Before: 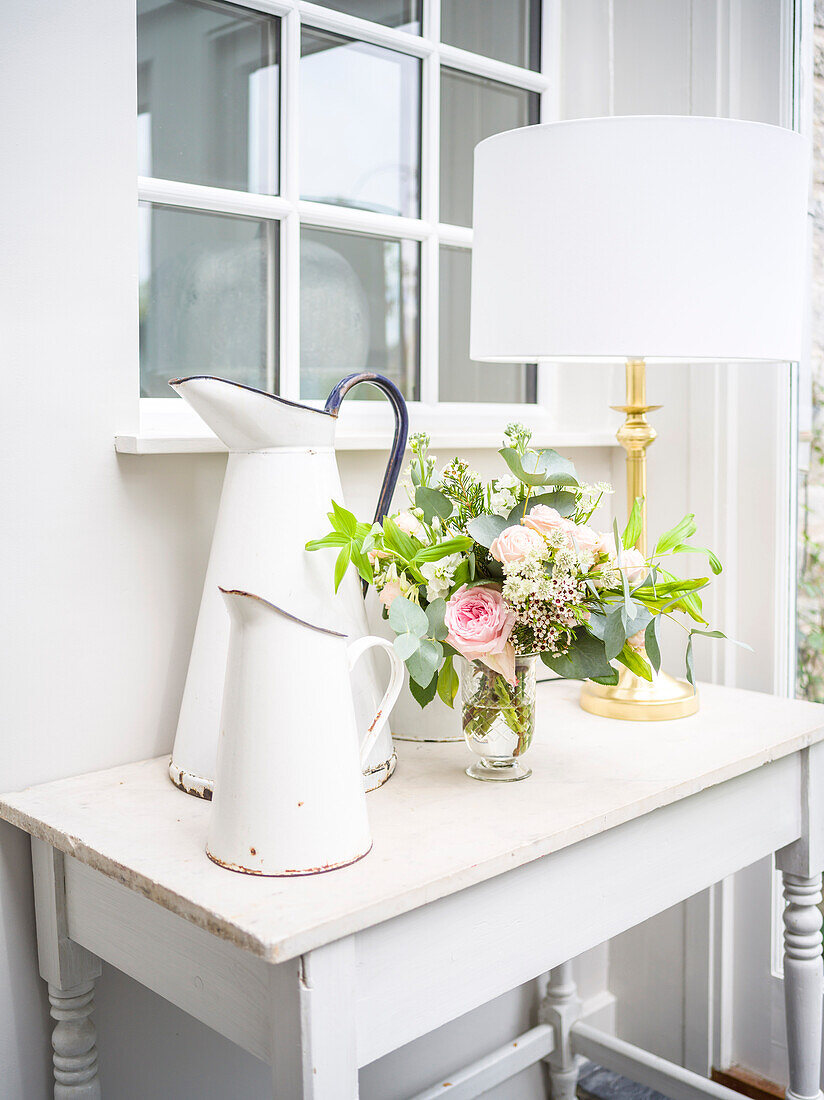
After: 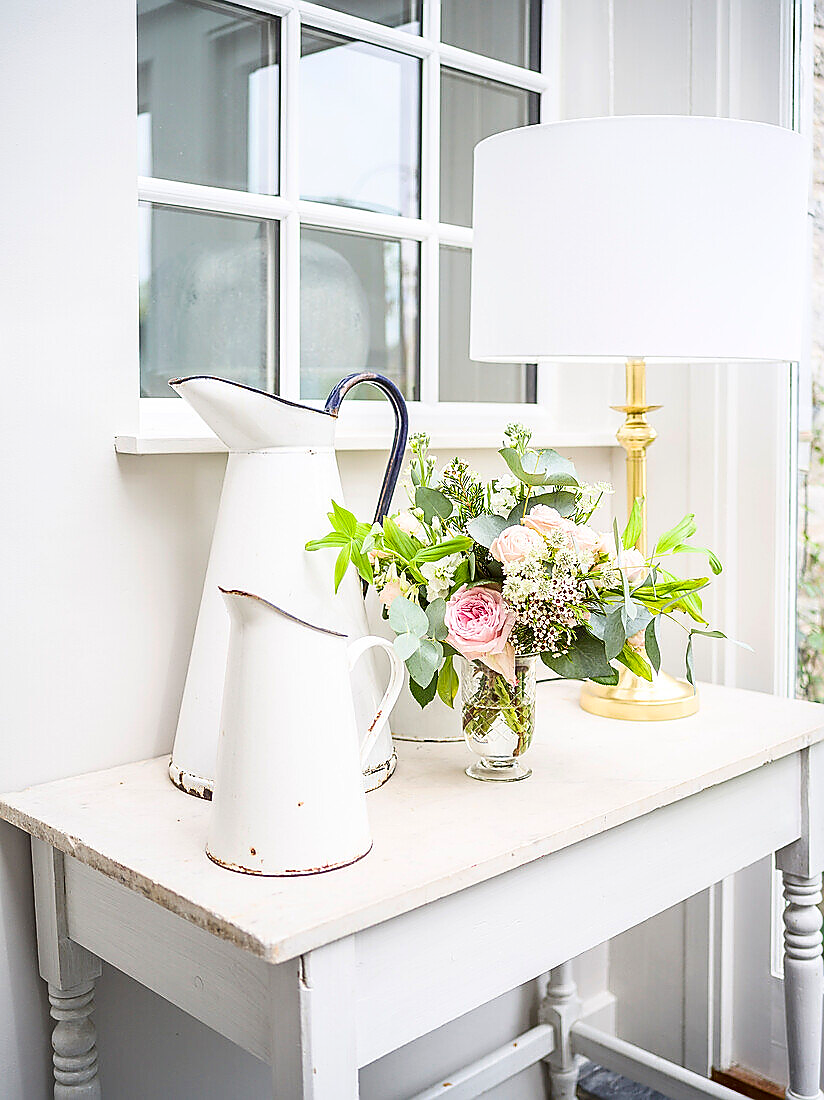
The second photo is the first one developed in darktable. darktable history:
exposure: compensate highlight preservation false
sharpen: radius 1.375, amount 1.24, threshold 0.767
contrast brightness saturation: contrast 0.153, brightness -0.008, saturation 0.101
